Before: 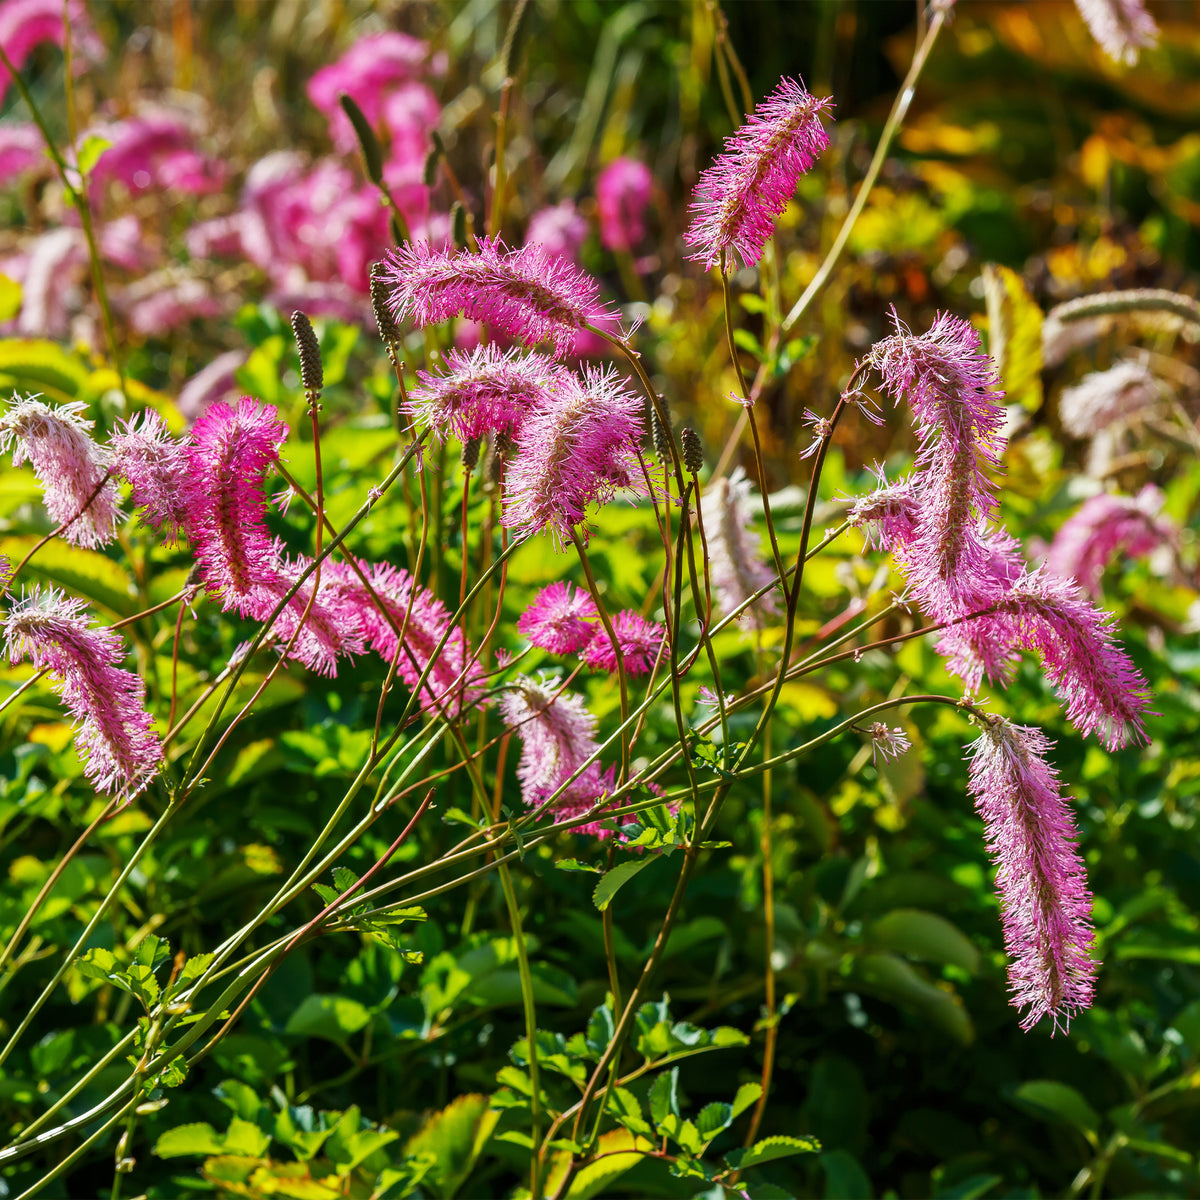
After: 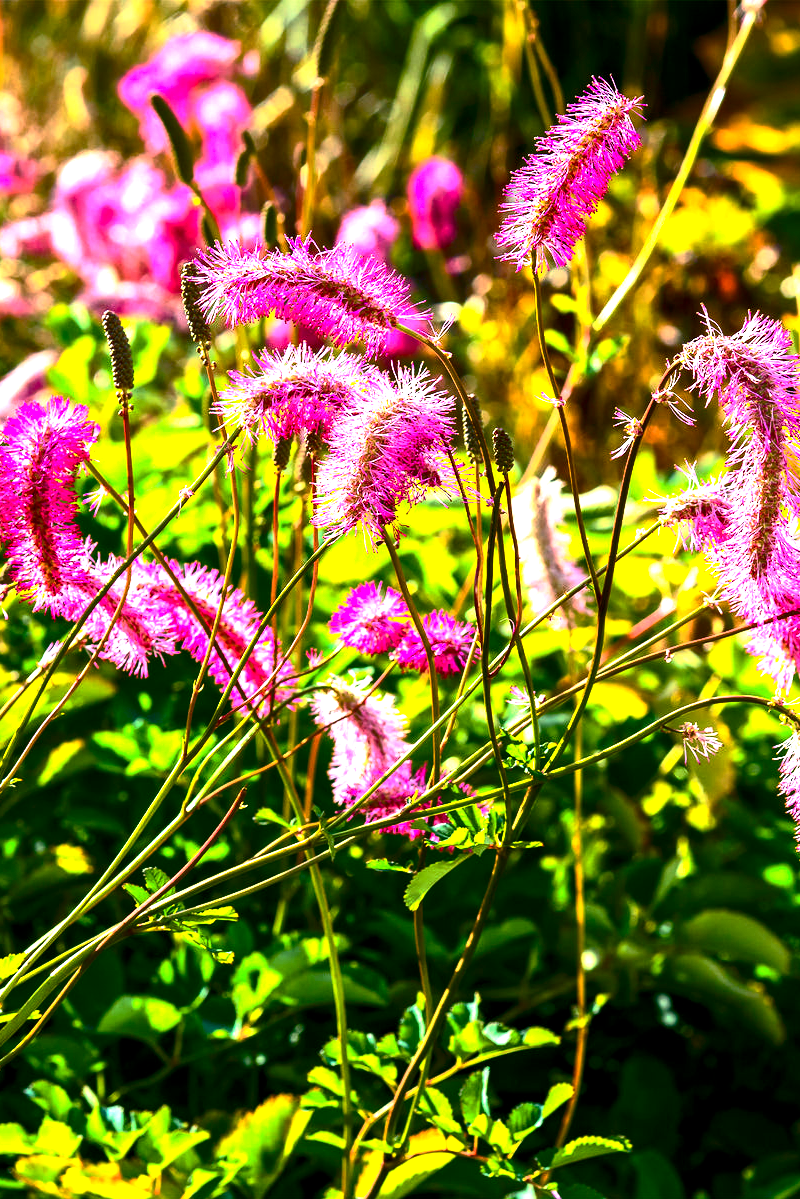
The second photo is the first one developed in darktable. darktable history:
contrast brightness saturation: contrast 0.28
white balance: red 0.984, blue 1.059
crop and rotate: left 15.754%, right 17.579%
color balance rgb: shadows lift › chroma 3%, shadows lift › hue 240.84°, highlights gain › chroma 3%, highlights gain › hue 73.2°, global offset › luminance -0.5%, perceptual saturation grading › global saturation 20%, perceptual saturation grading › highlights -25%, perceptual saturation grading › shadows 50%, global vibrance 25.26%
exposure: black level correction 0, exposure 1.5 EV, compensate exposure bias true, compensate highlight preservation false
base curve: curves: ch0 [(0, 0) (0.595, 0.418) (1, 1)], preserve colors none
